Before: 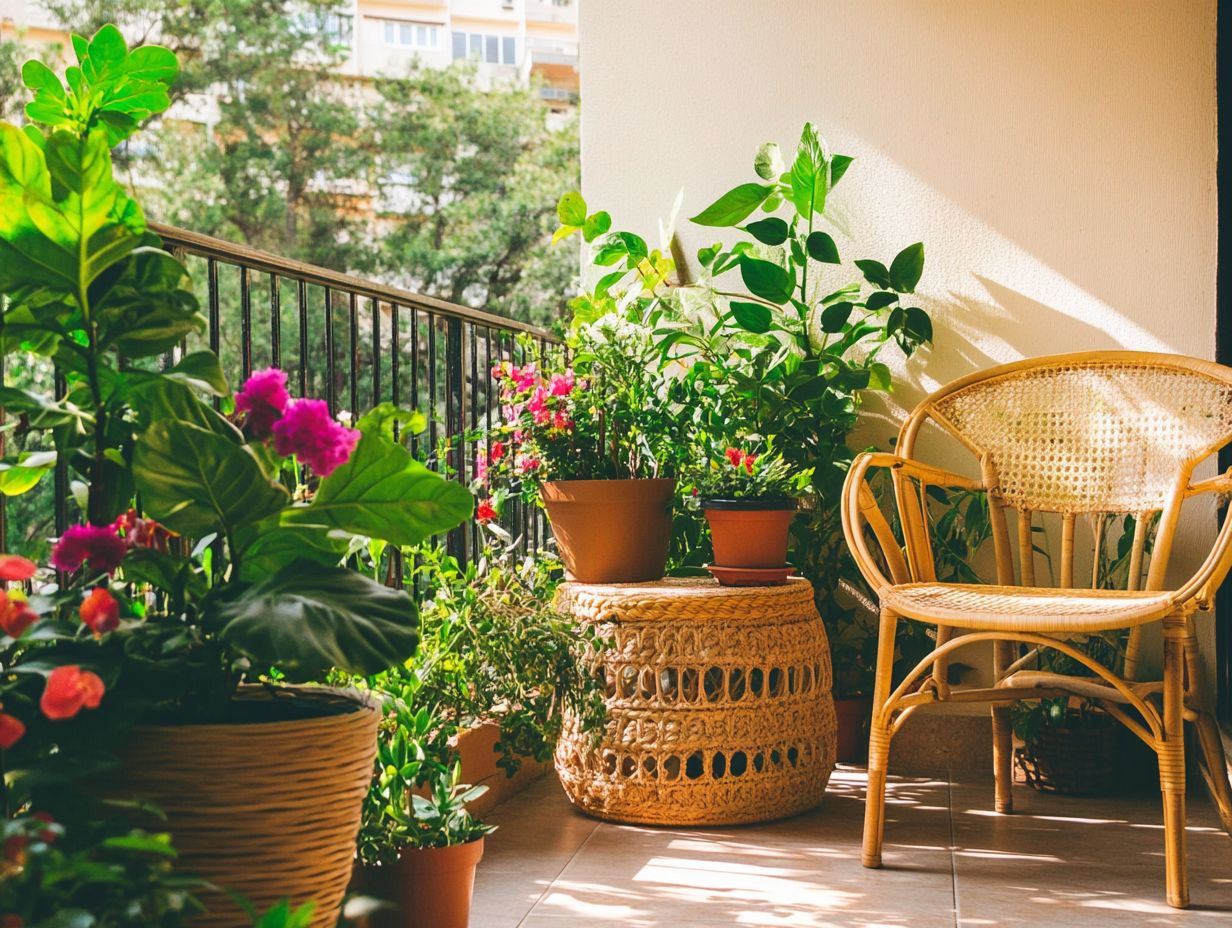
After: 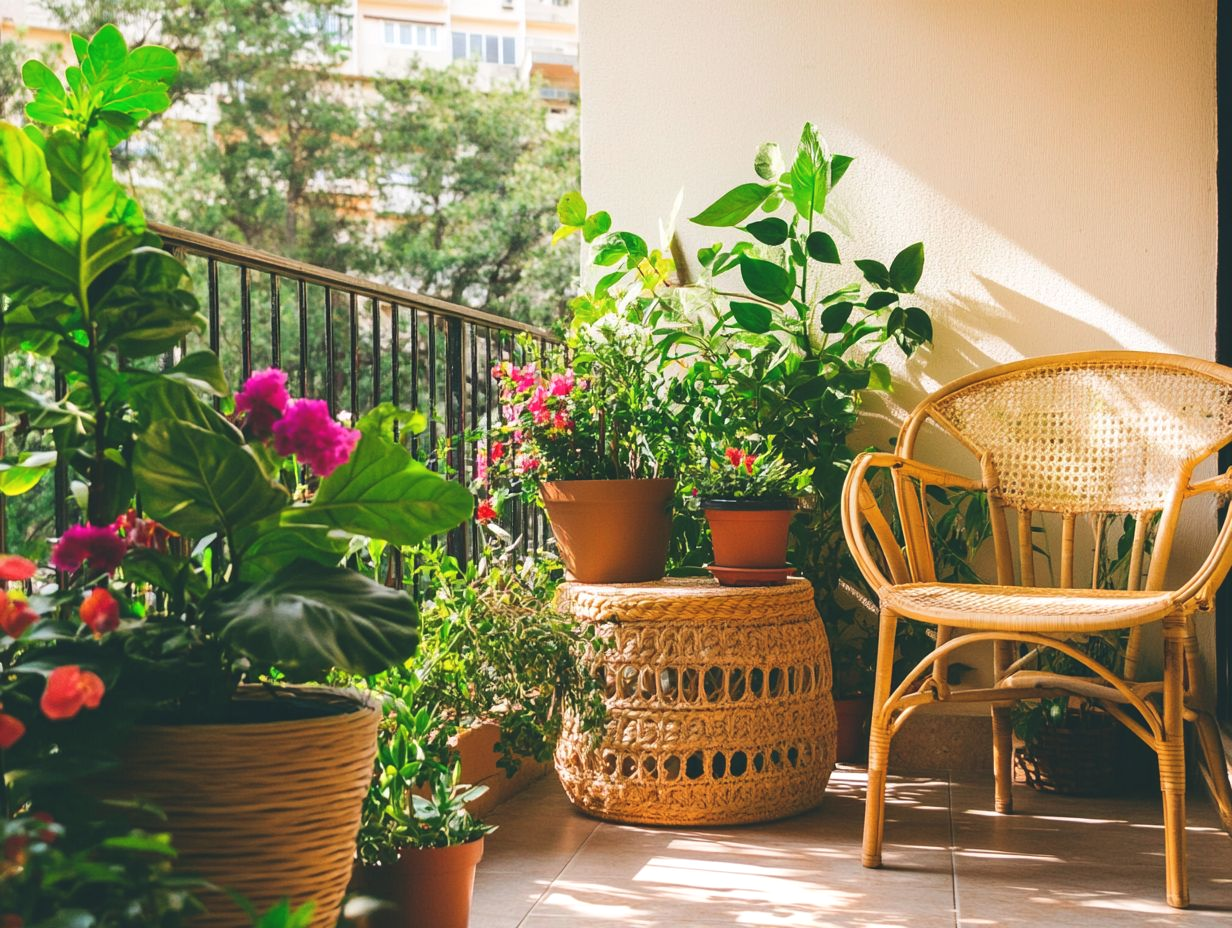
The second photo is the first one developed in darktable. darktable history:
exposure: black level correction -0.004, exposure 0.053 EV, compensate exposure bias true, compensate highlight preservation false
